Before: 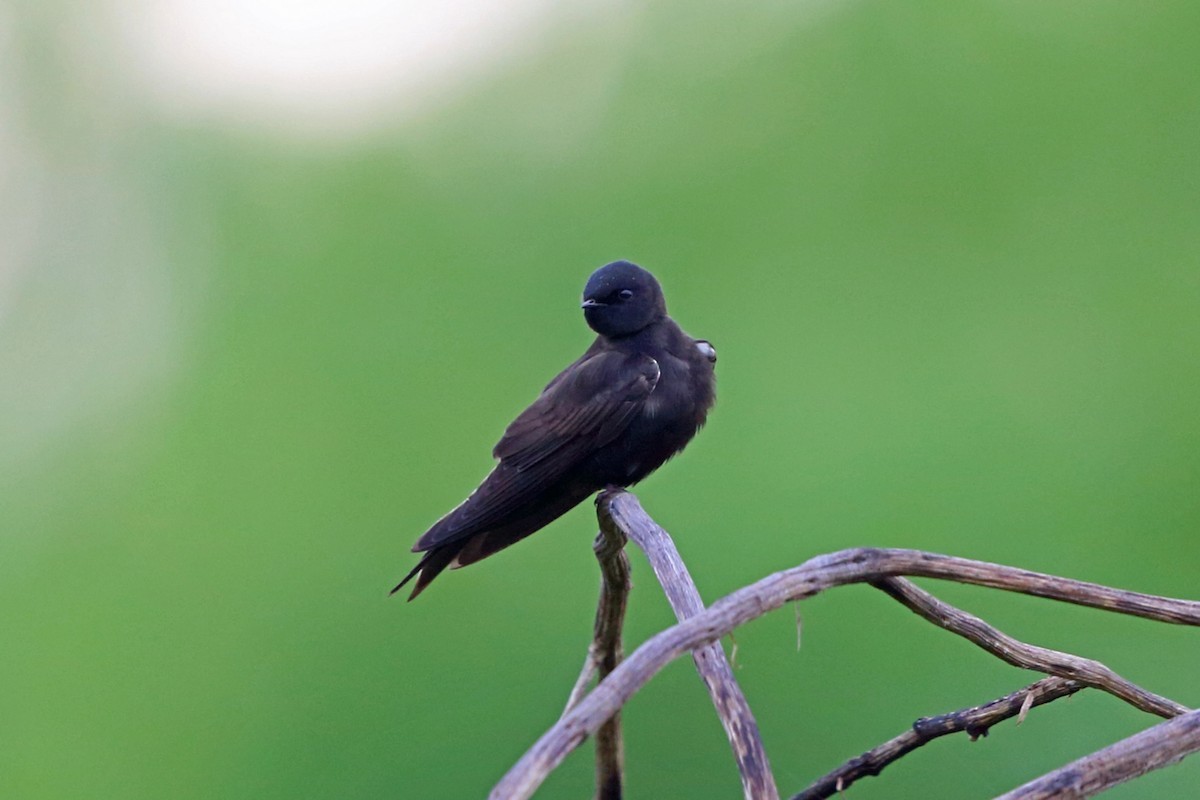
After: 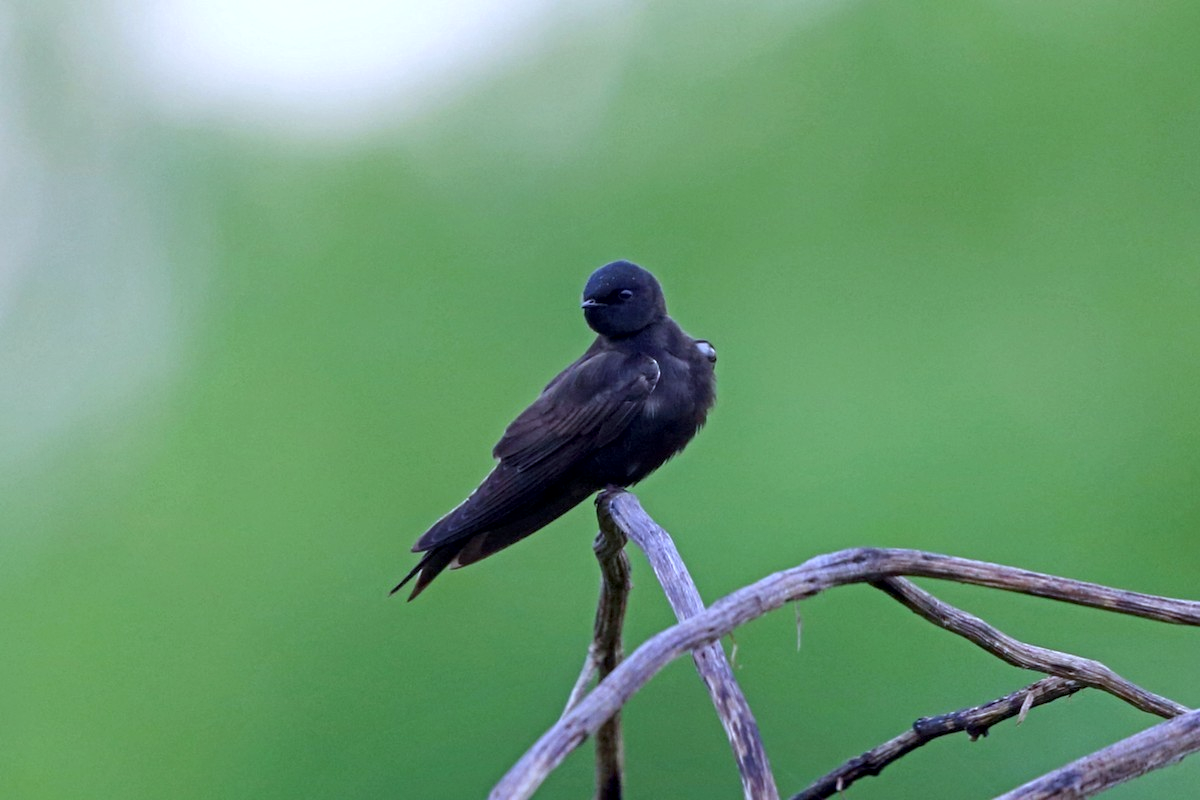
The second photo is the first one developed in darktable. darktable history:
white balance: red 0.931, blue 1.11
local contrast: on, module defaults
